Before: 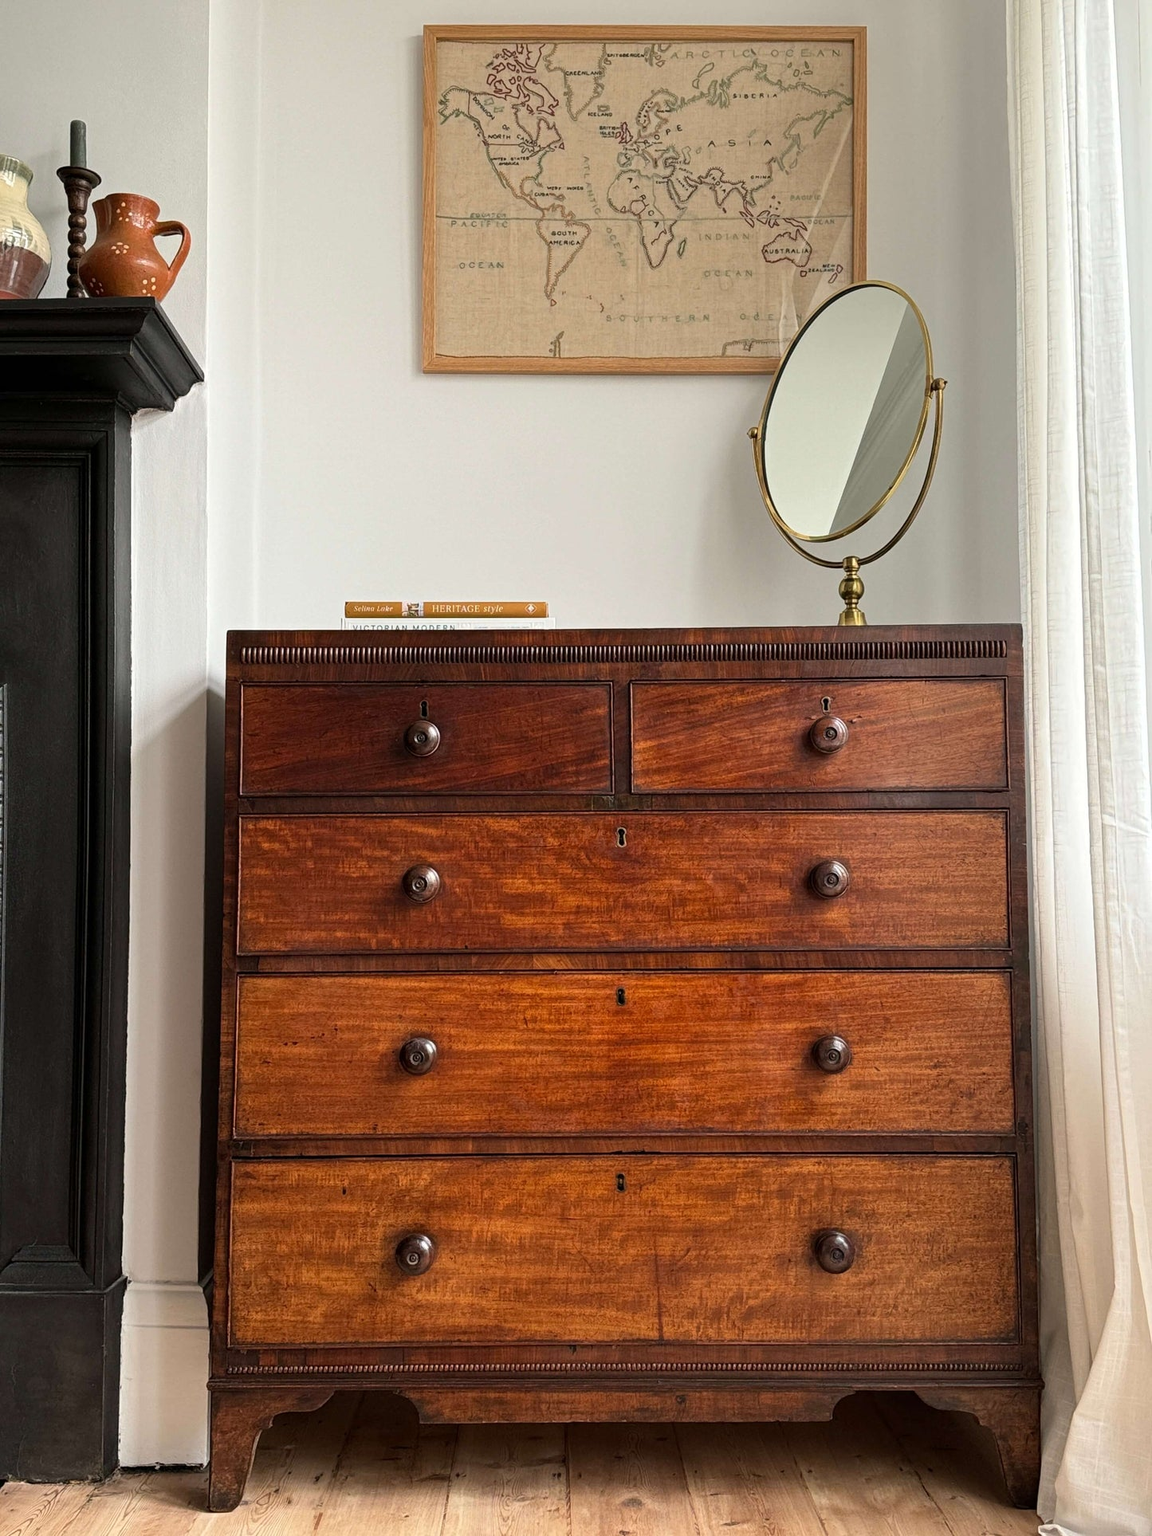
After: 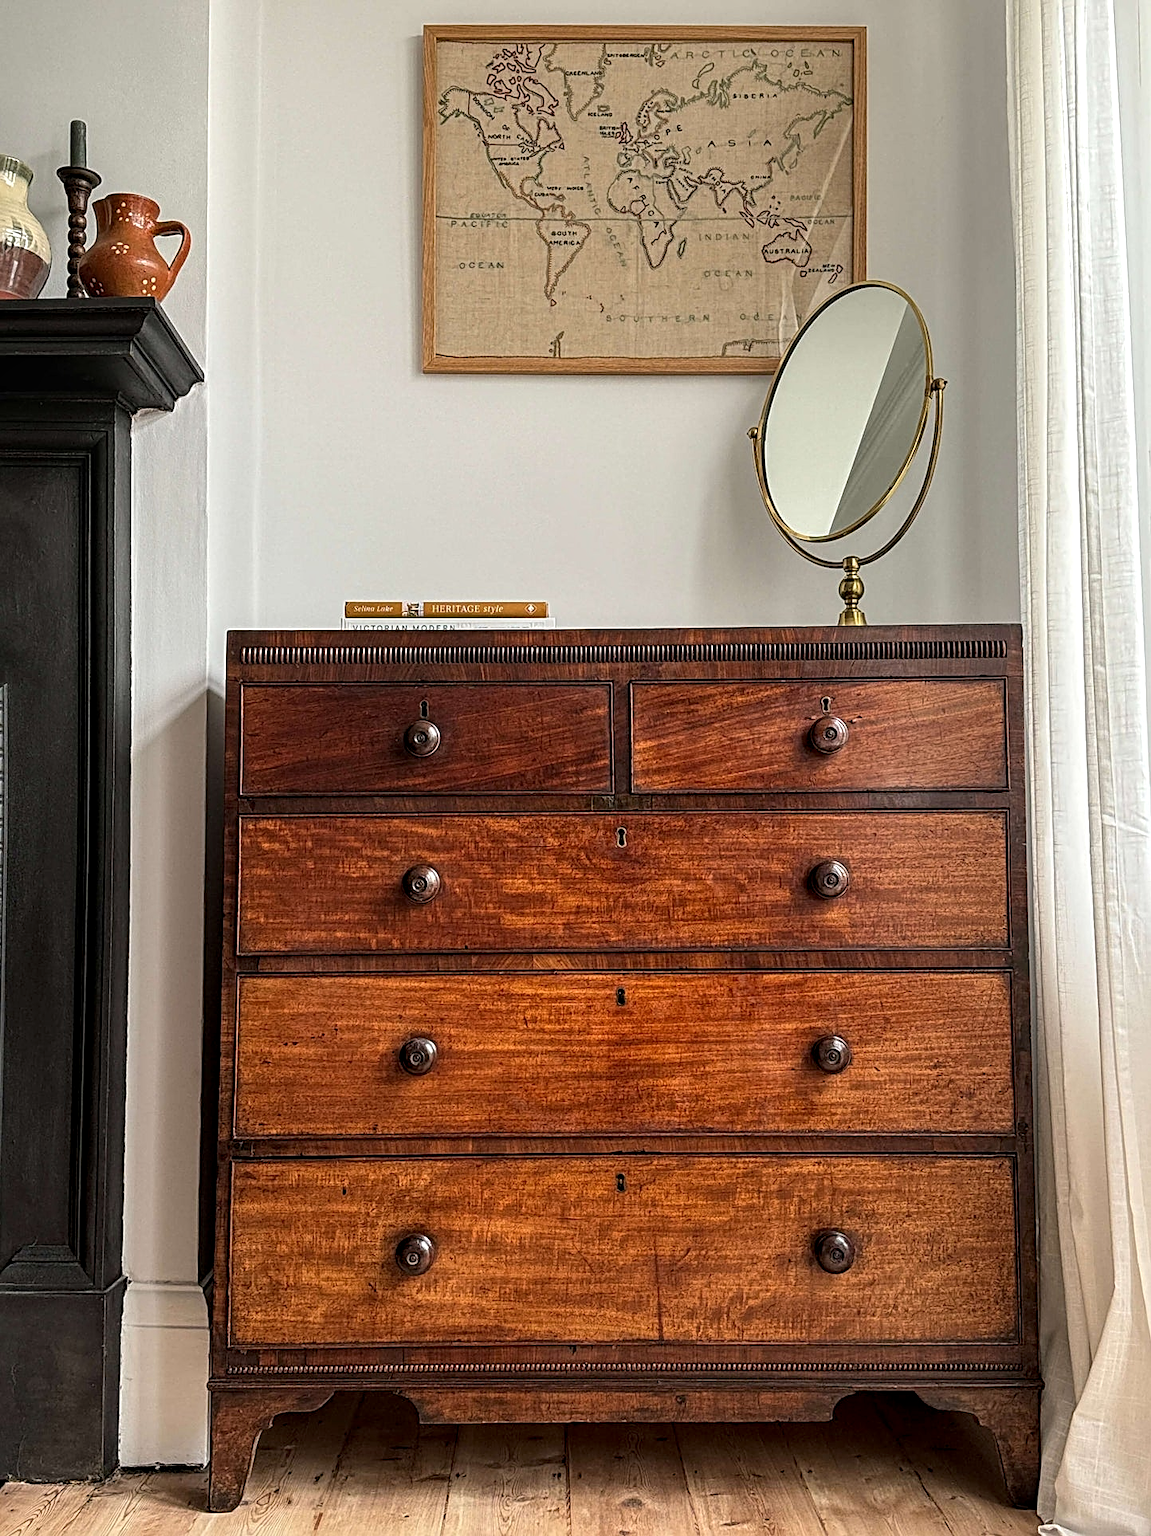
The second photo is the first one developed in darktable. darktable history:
sharpen: radius 2.532, amount 0.625
local contrast: highlights 30%, detail 135%
